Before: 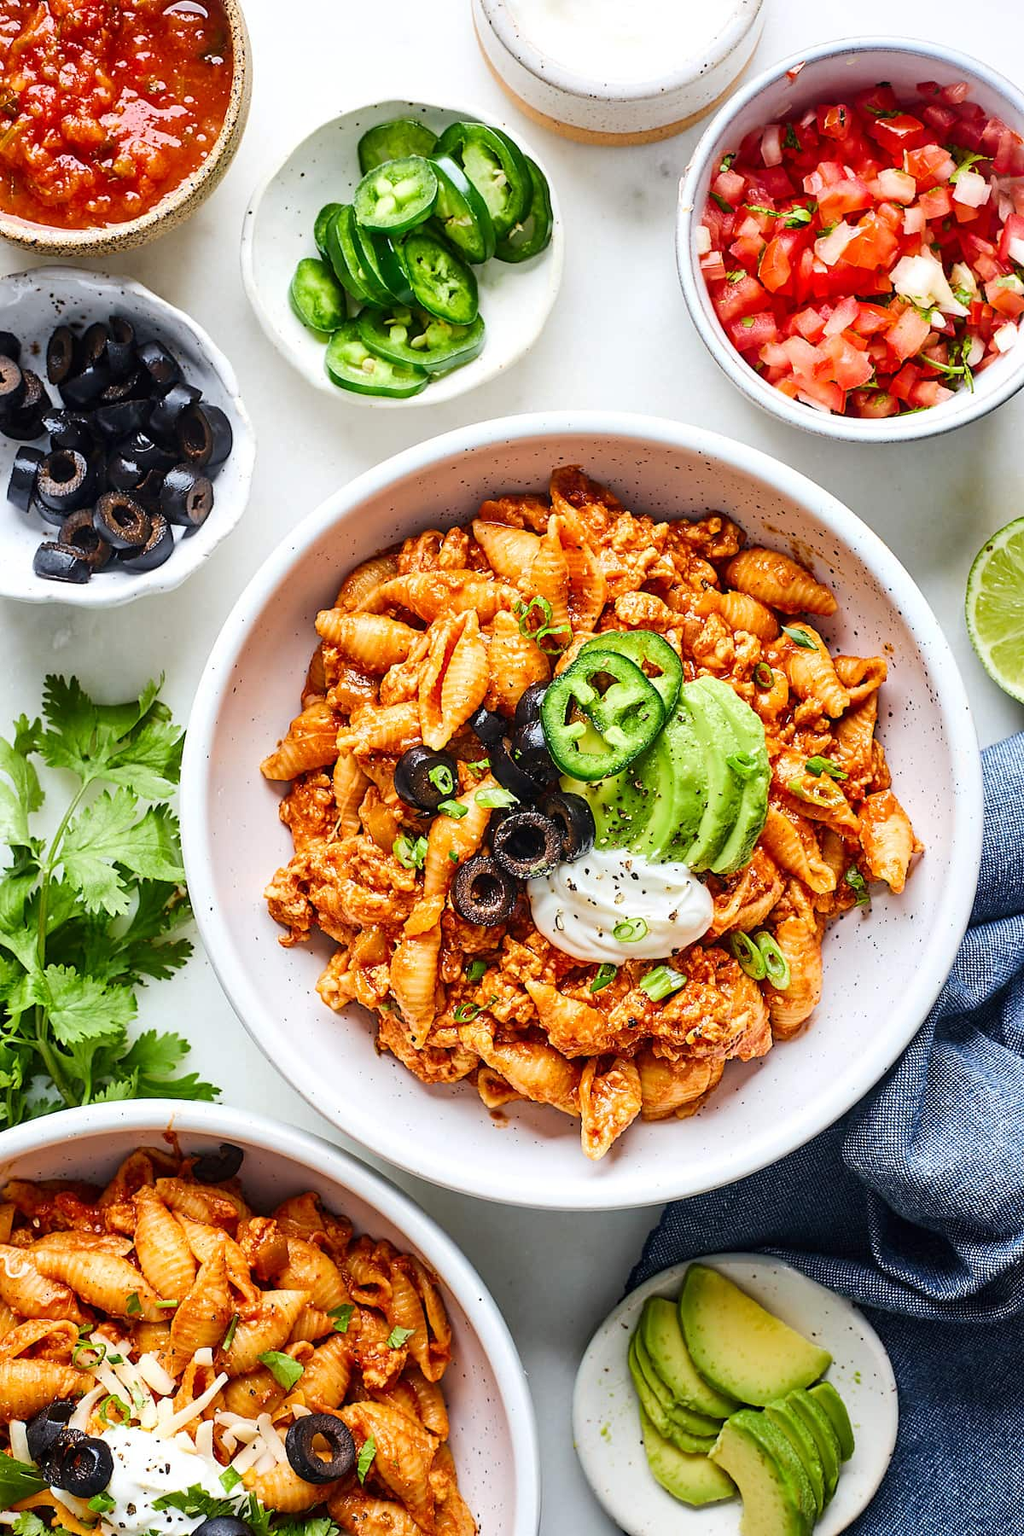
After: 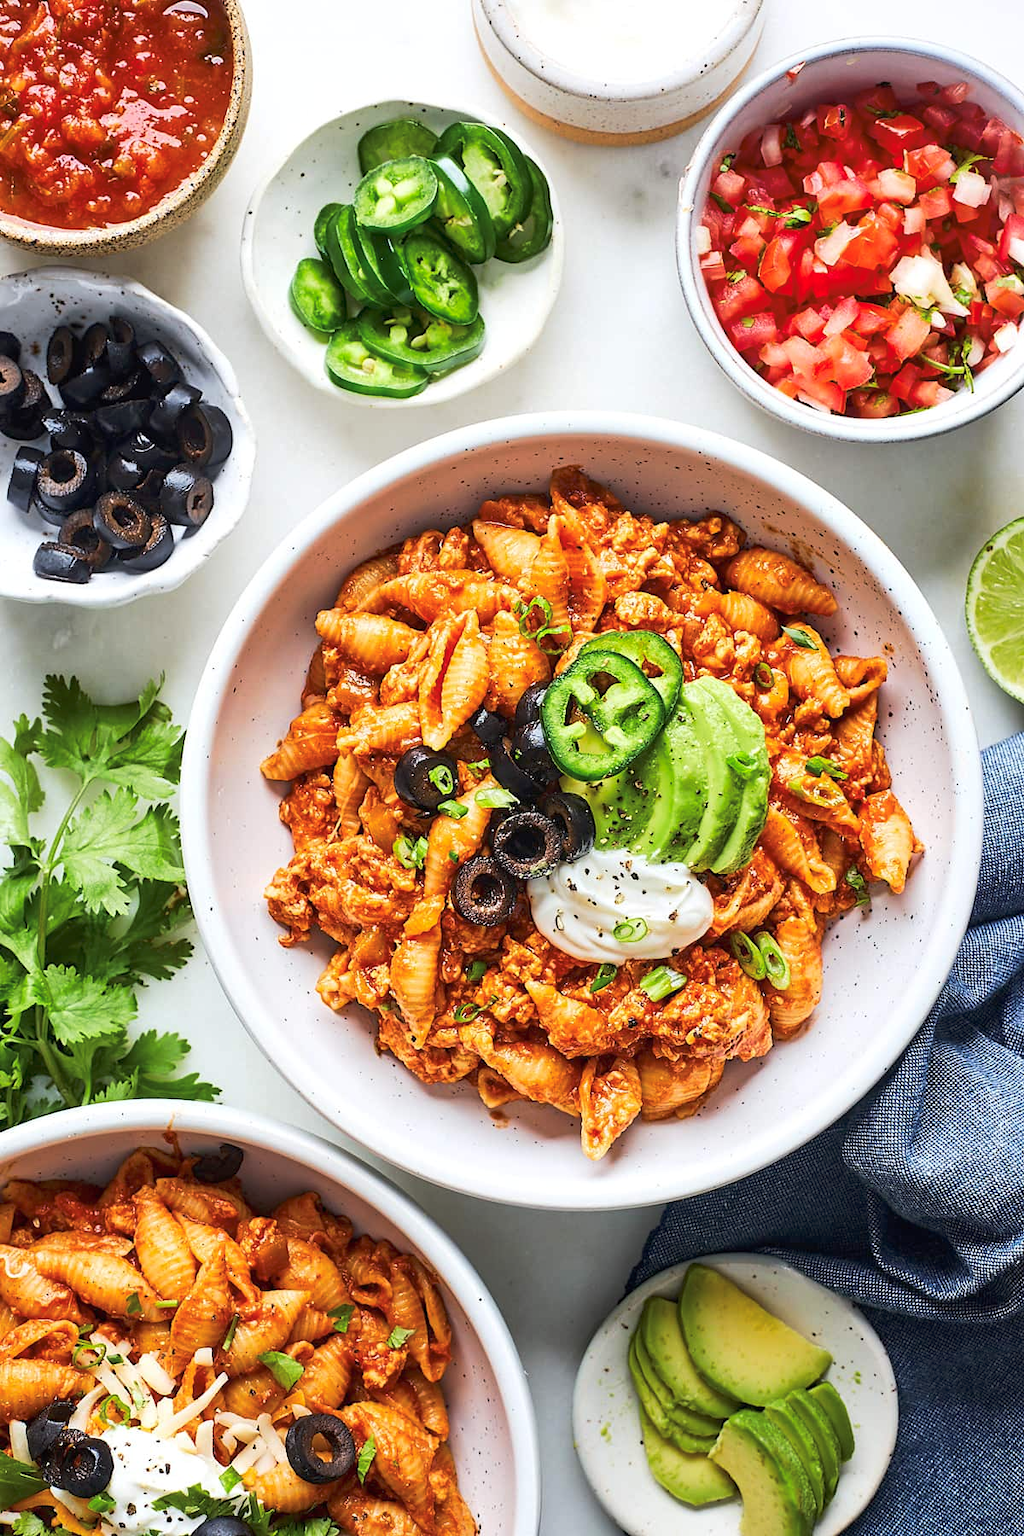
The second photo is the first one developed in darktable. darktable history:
tone equalizer: edges refinement/feathering 500, mask exposure compensation -1.57 EV, preserve details no
tone curve: curves: ch0 [(0, 0) (0.003, 0.013) (0.011, 0.02) (0.025, 0.037) (0.044, 0.068) (0.069, 0.108) (0.1, 0.138) (0.136, 0.168) (0.177, 0.203) (0.224, 0.241) (0.277, 0.281) (0.335, 0.328) (0.399, 0.382) (0.468, 0.448) (0.543, 0.519) (0.623, 0.603) (0.709, 0.705) (0.801, 0.808) (0.898, 0.903) (1, 1)], preserve colors none
